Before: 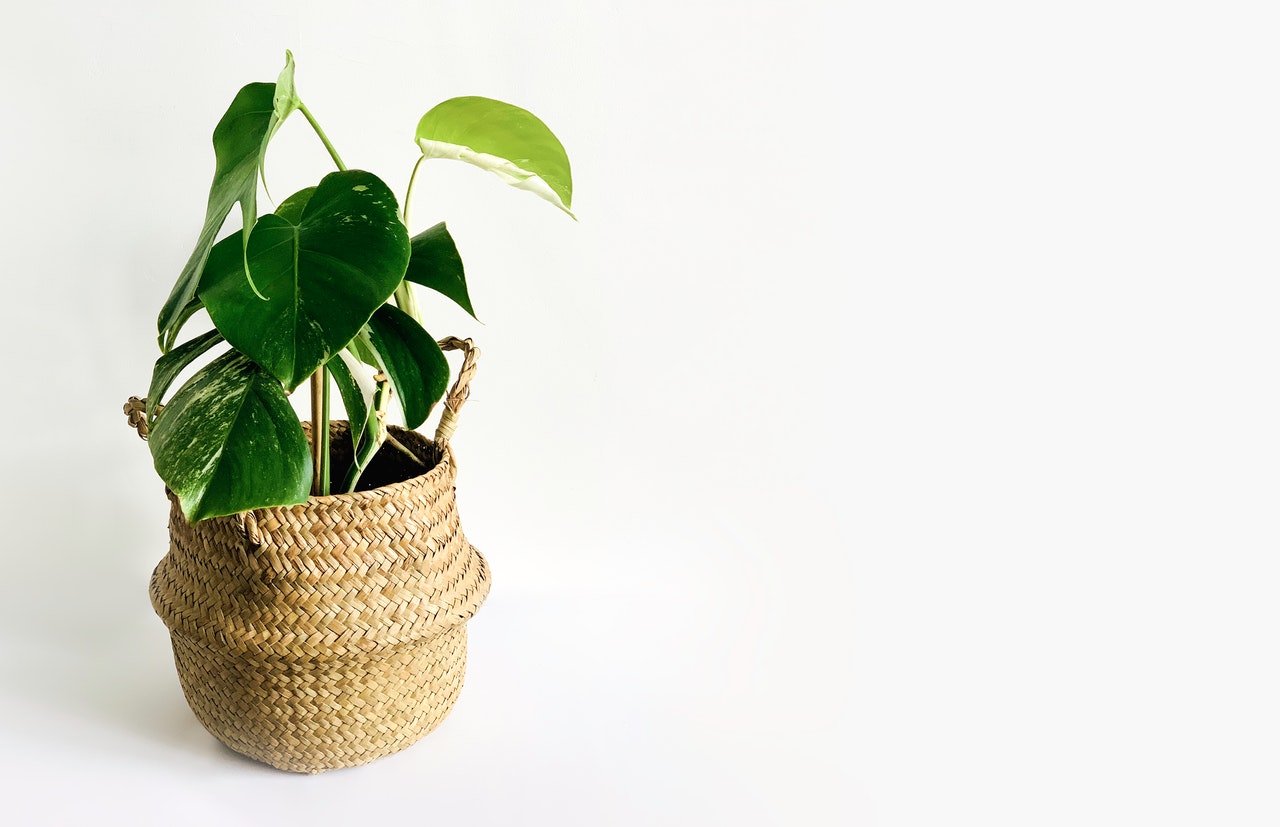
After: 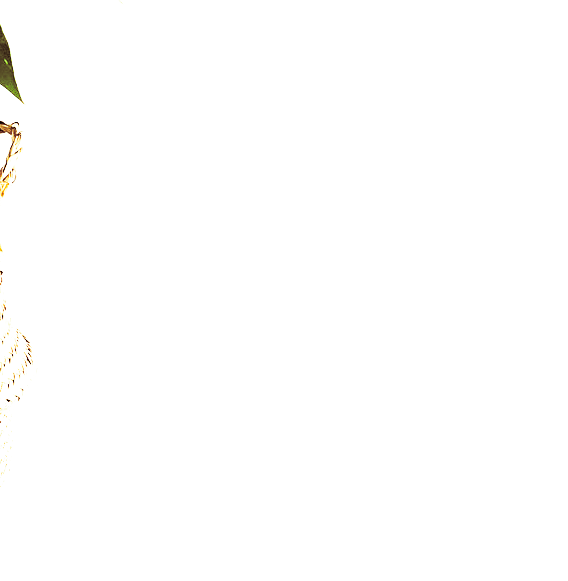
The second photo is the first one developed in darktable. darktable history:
crop: left 35.432%, top 26.233%, right 20.145%, bottom 3.432%
color balance: contrast 8.5%, output saturation 105%
split-toning: compress 20%
exposure: black level correction 0, exposure 0.7 EV, compensate exposure bias true, compensate highlight preservation false
base curve: curves: ch0 [(0, 0) (0.007, 0.004) (0.027, 0.03) (0.046, 0.07) (0.207, 0.54) (0.442, 0.872) (0.673, 0.972) (1, 1)], preserve colors none
